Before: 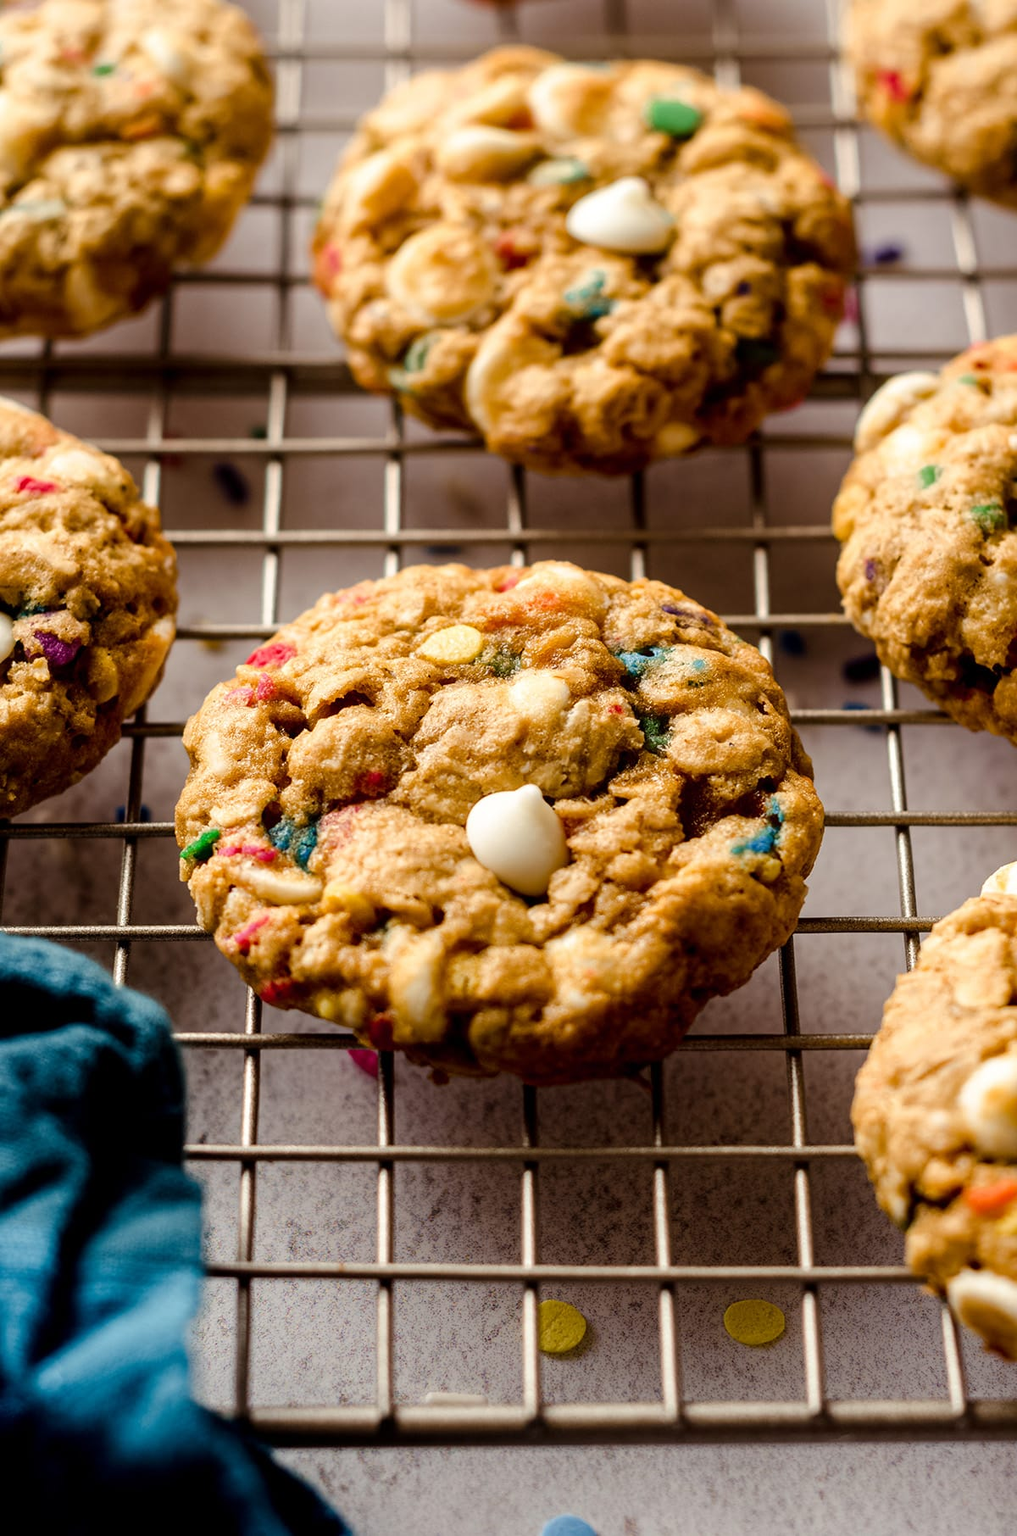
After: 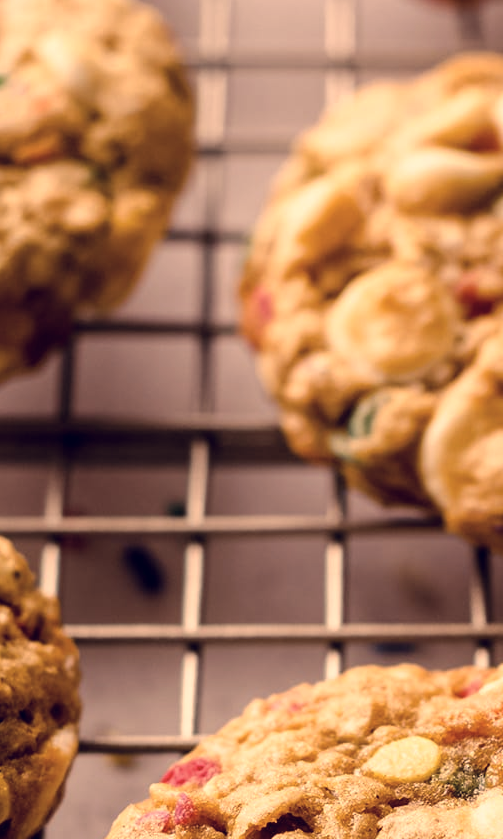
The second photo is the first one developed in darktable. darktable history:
color correction: highlights a* 19.59, highlights b* 27.49, shadows a* 3.46, shadows b* -17.28, saturation 0.73
crop and rotate: left 10.817%, top 0.062%, right 47.194%, bottom 53.626%
